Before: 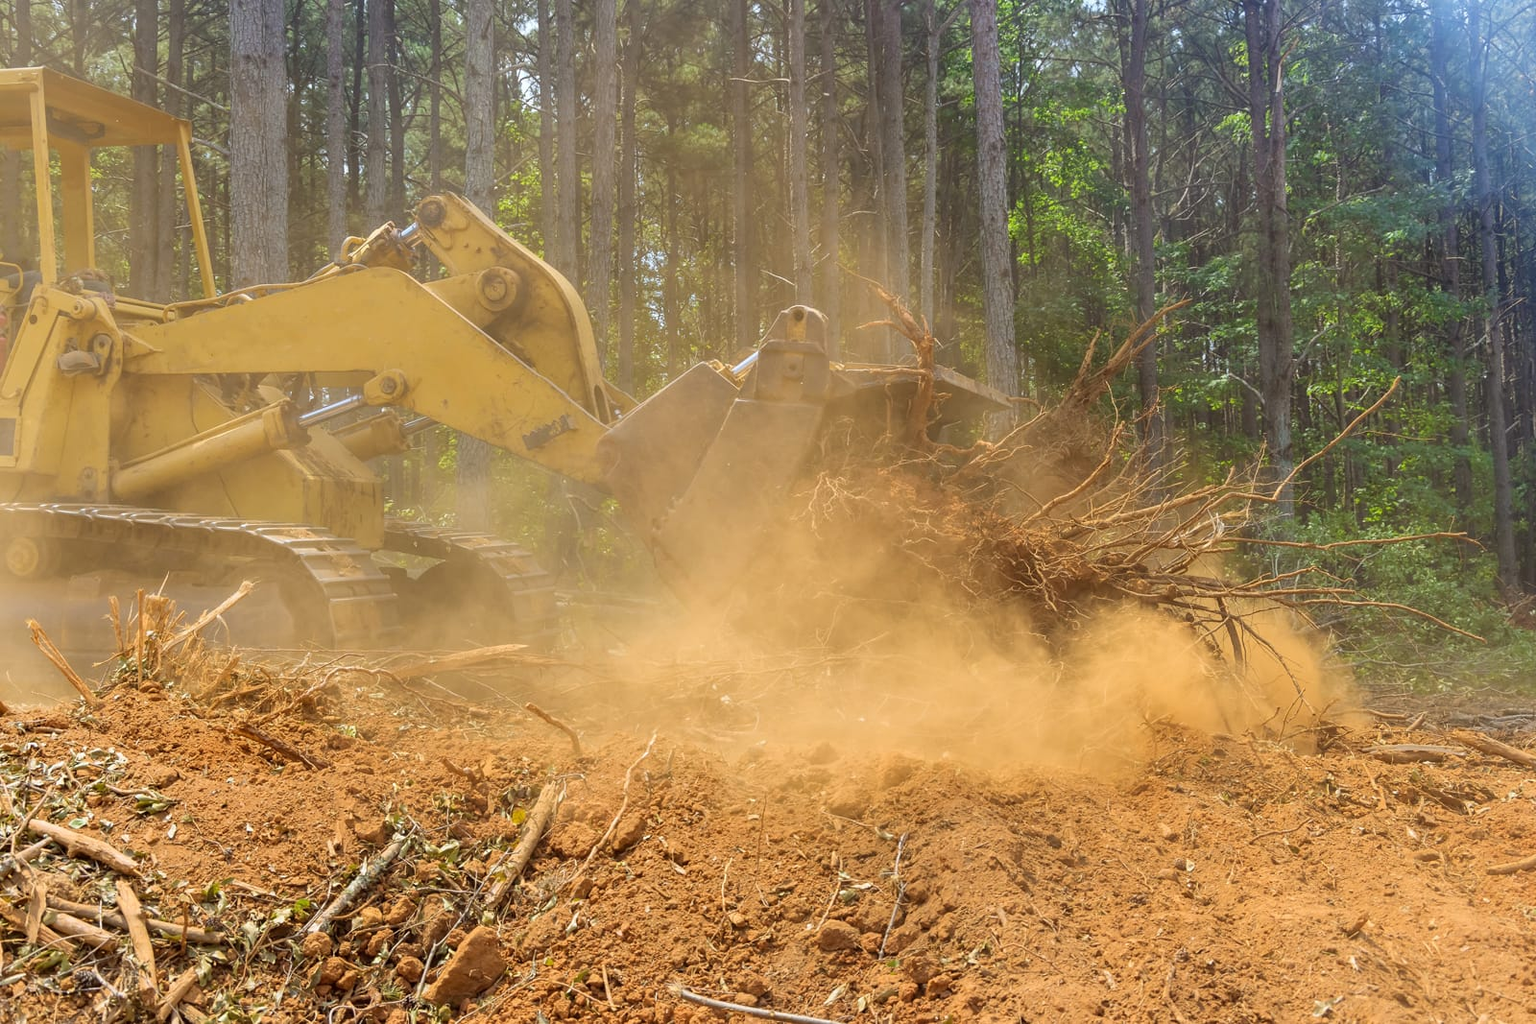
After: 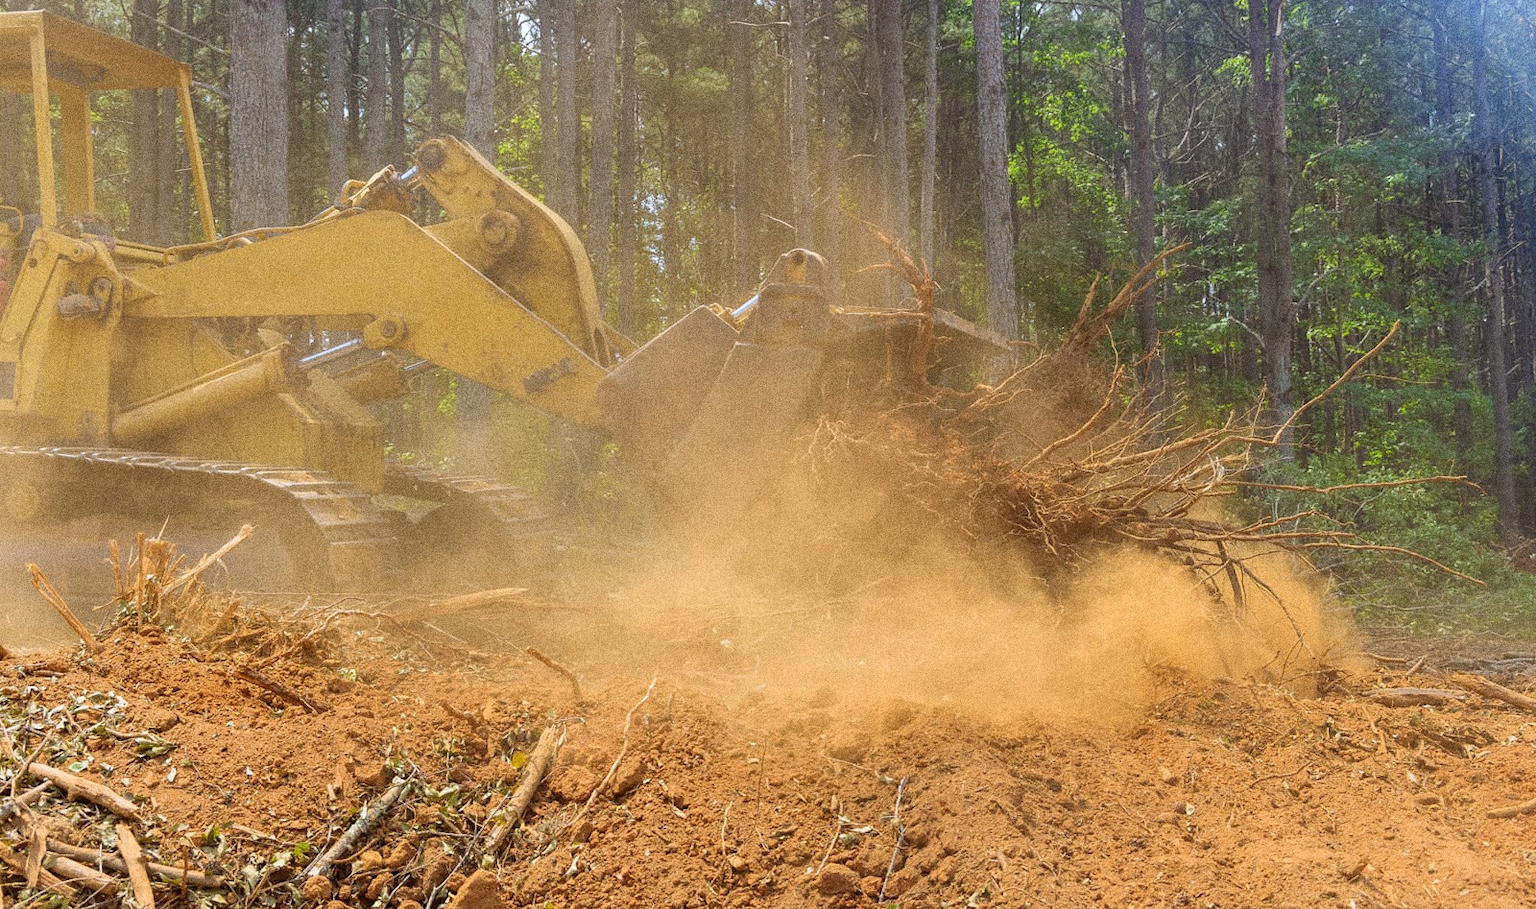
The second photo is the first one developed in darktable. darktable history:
crop and rotate: top 5.609%, bottom 5.609%
white balance: red 1.004, blue 1.024
grain: strength 49.07%
